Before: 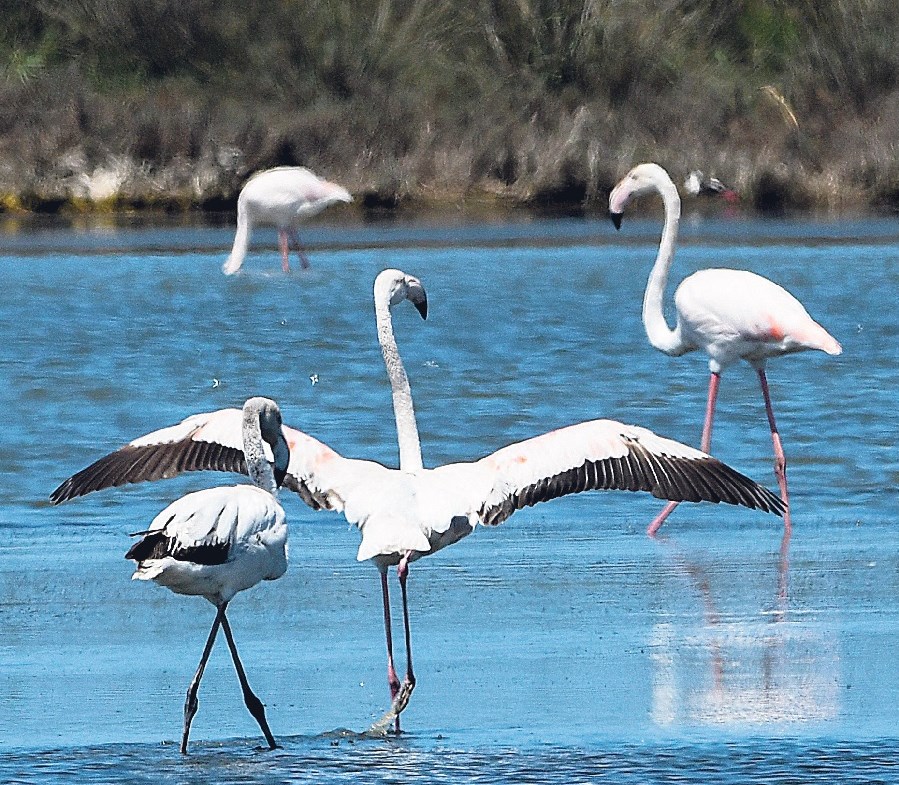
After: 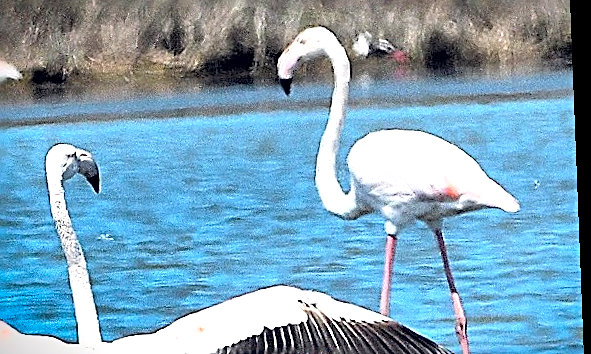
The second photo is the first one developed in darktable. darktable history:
exposure: black level correction 0.007, exposure 0.159 EV, compensate highlight preservation false
crop: left 36.005%, top 18.293%, right 0.31%, bottom 38.444%
sharpen: radius 2.584, amount 0.688
shadows and highlights: soften with gaussian
contrast brightness saturation: contrast 0.1, brightness 0.3, saturation 0.14
vignetting: fall-off start 88.53%, fall-off radius 44.2%, saturation 0.376, width/height ratio 1.161
rotate and perspective: rotation -2.22°, lens shift (horizontal) -0.022, automatic cropping off
tone equalizer: -8 EV -0.417 EV, -7 EV -0.389 EV, -6 EV -0.333 EV, -5 EV -0.222 EV, -3 EV 0.222 EV, -2 EV 0.333 EV, -1 EV 0.389 EV, +0 EV 0.417 EV, edges refinement/feathering 500, mask exposure compensation -1.57 EV, preserve details no
